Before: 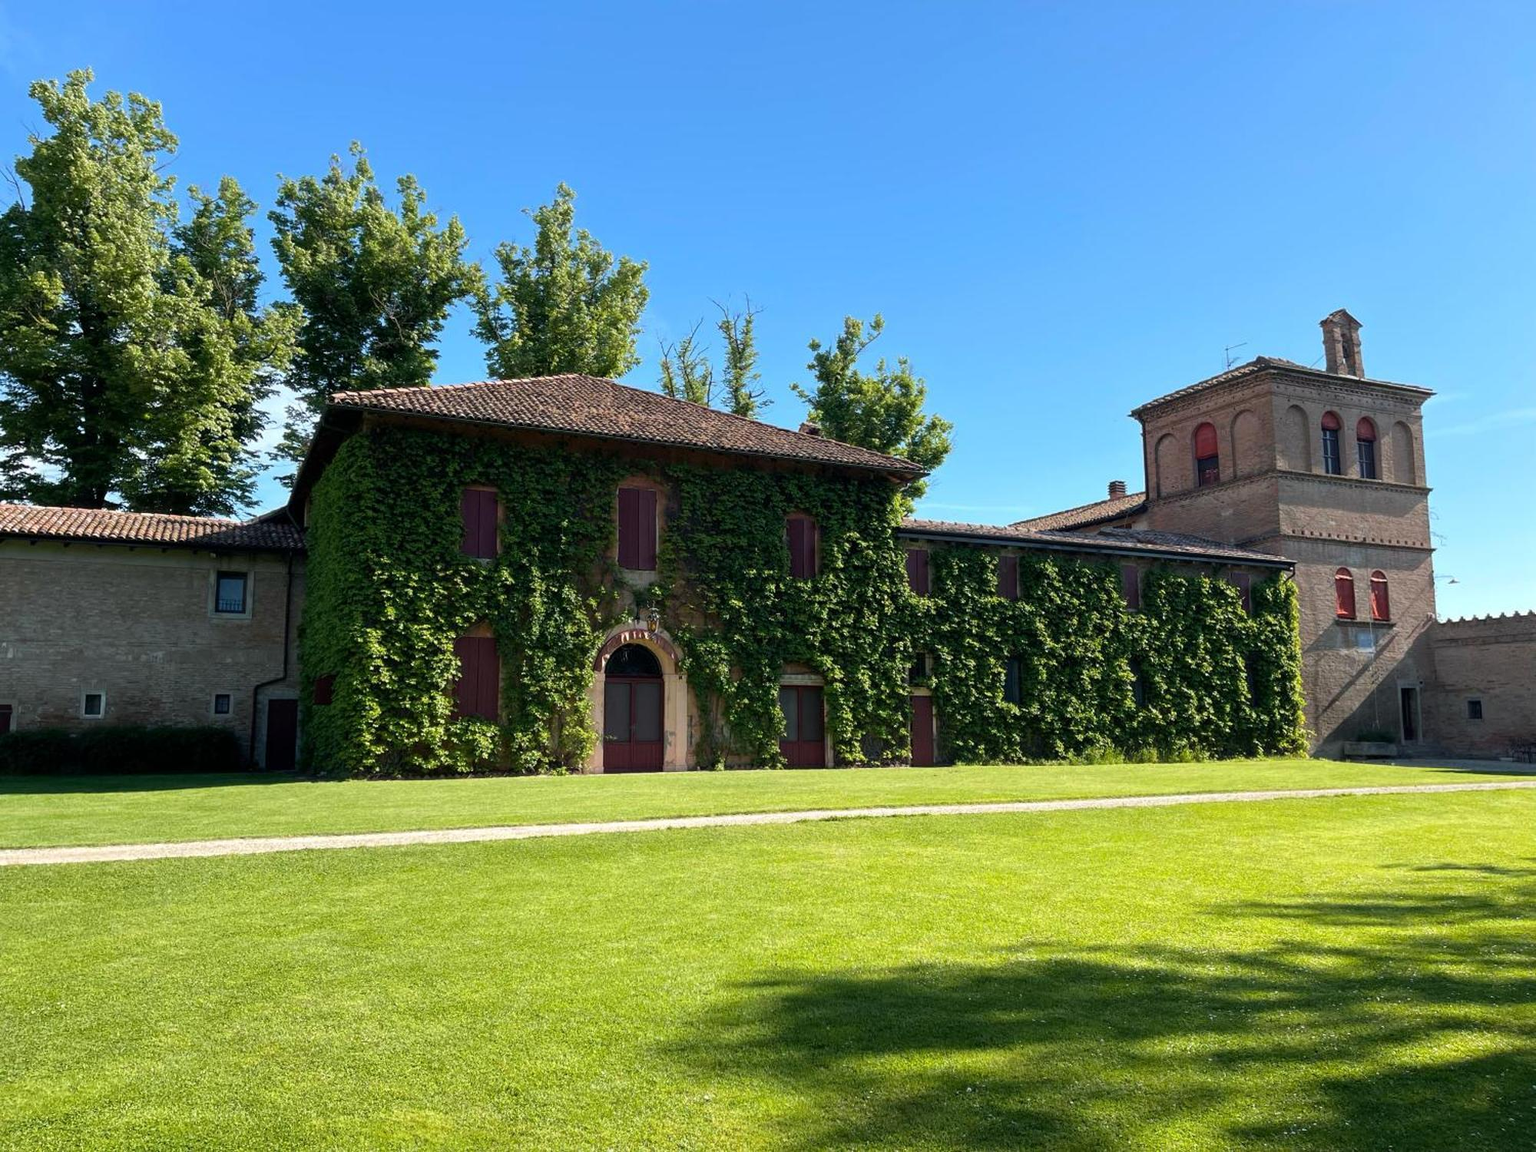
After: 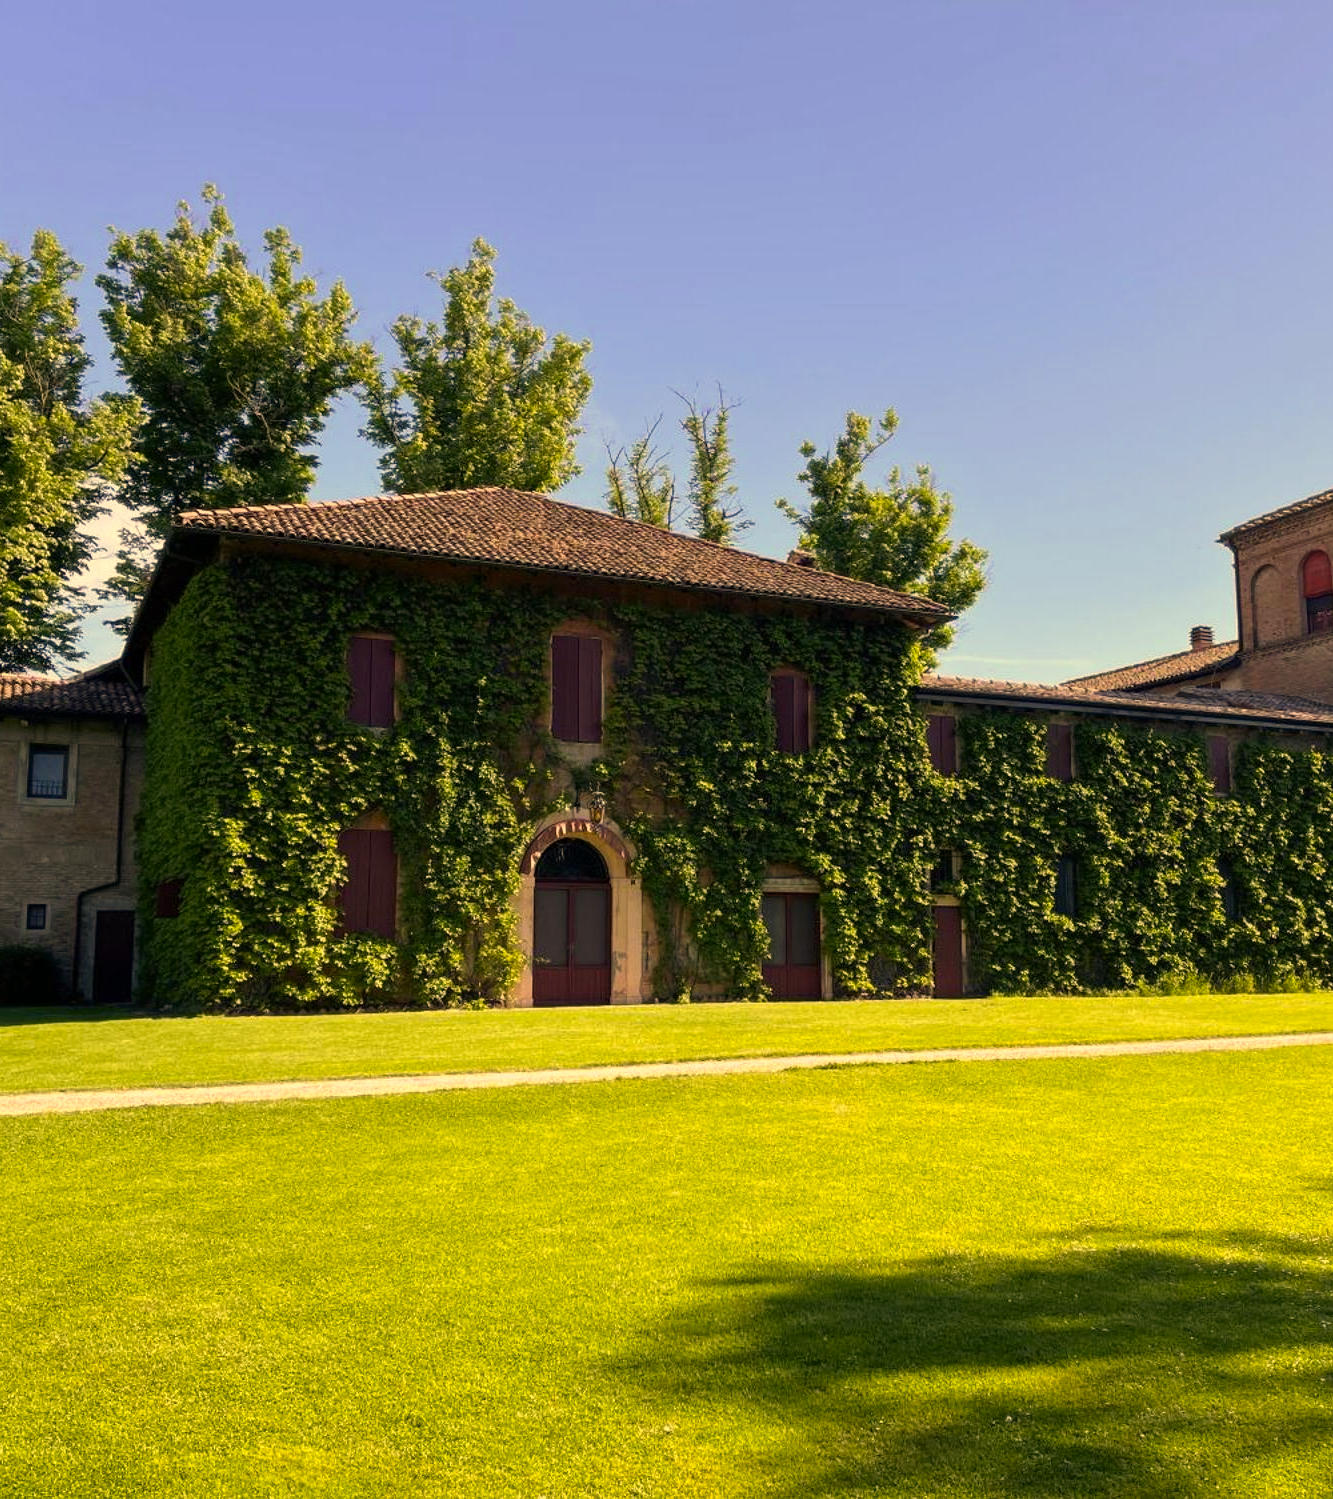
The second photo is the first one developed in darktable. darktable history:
tone equalizer: on, module defaults
color correction: highlights a* 14.8, highlights b* 32.18
crop and rotate: left 12.692%, right 20.651%
